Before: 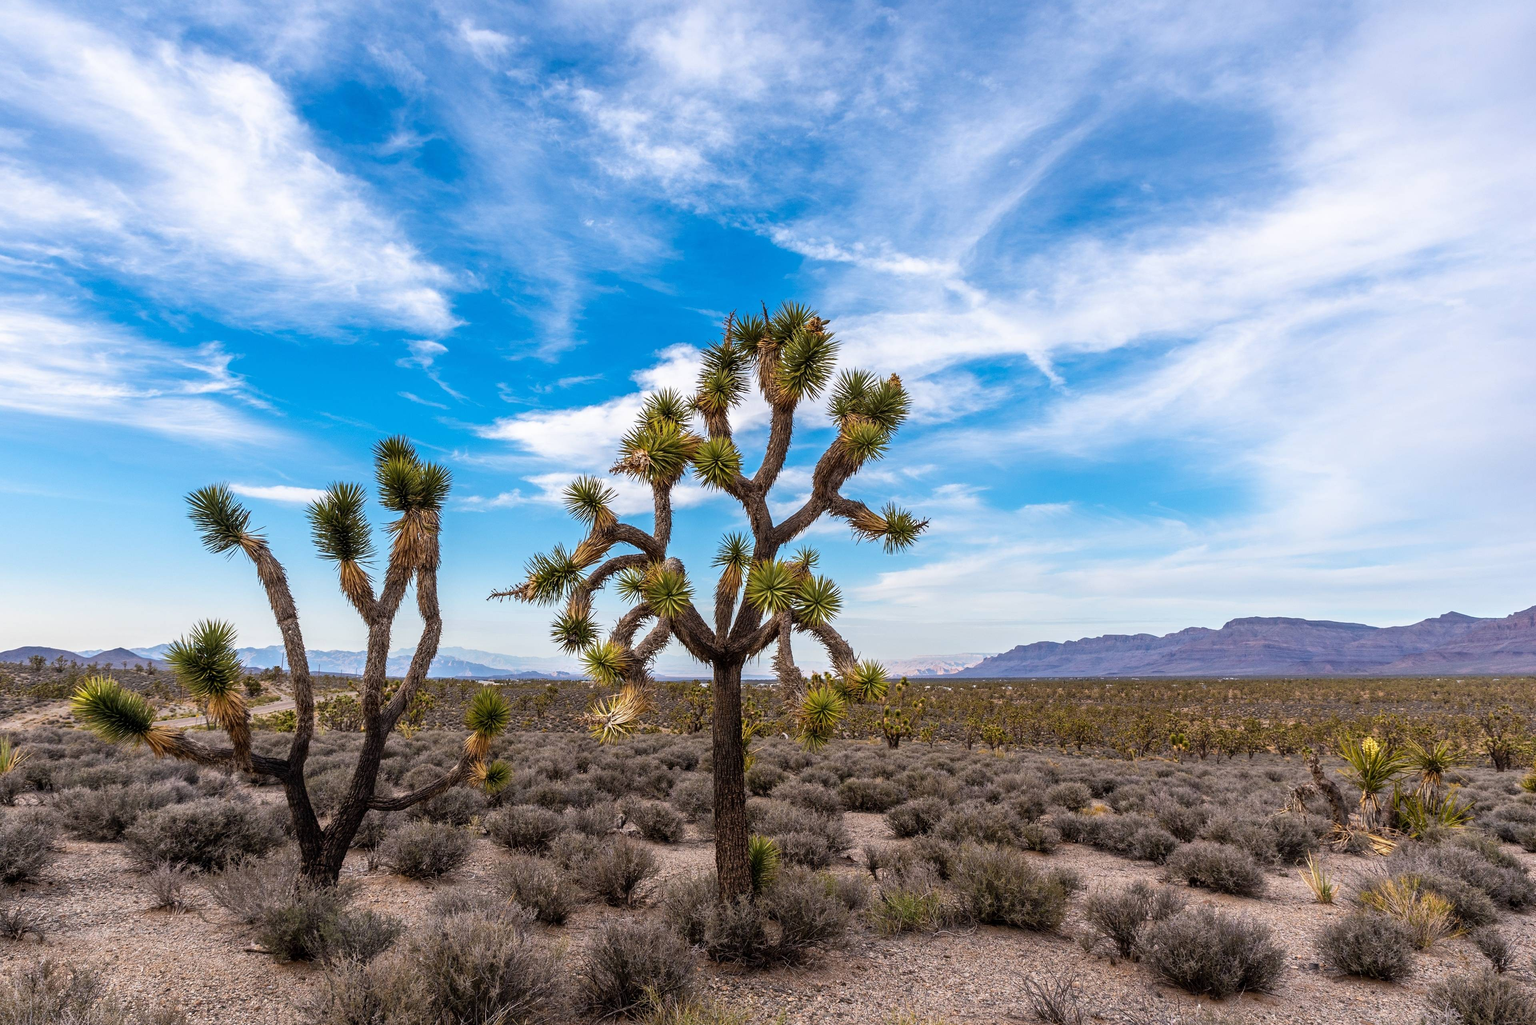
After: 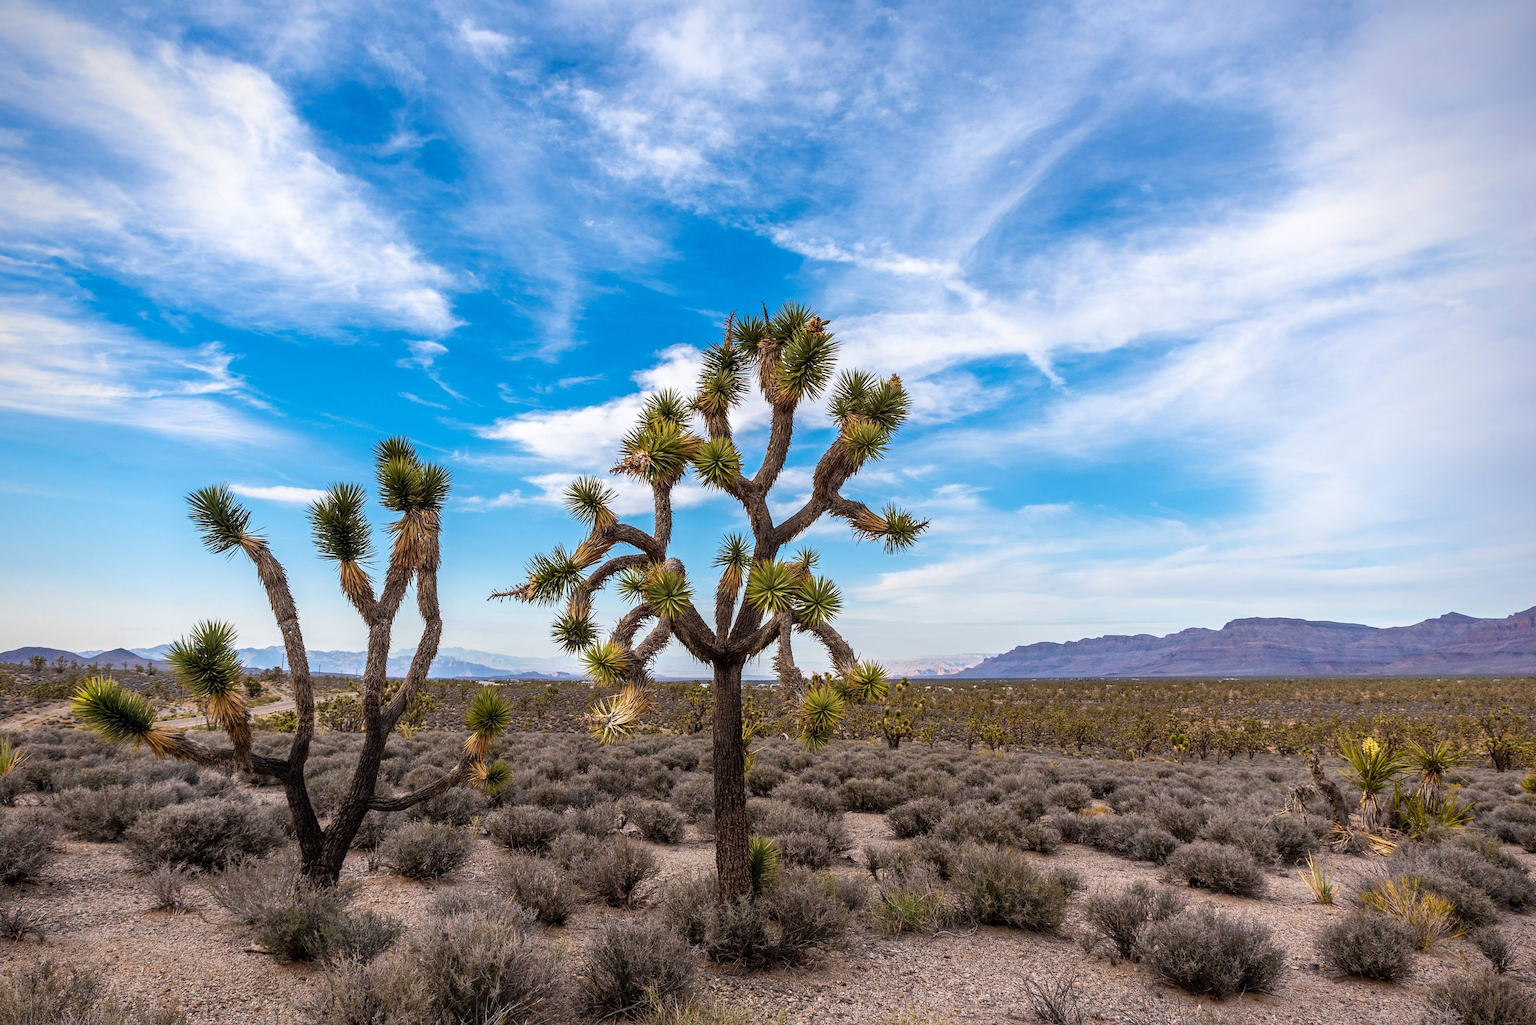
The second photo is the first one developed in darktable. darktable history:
vignetting: saturation 0.377
